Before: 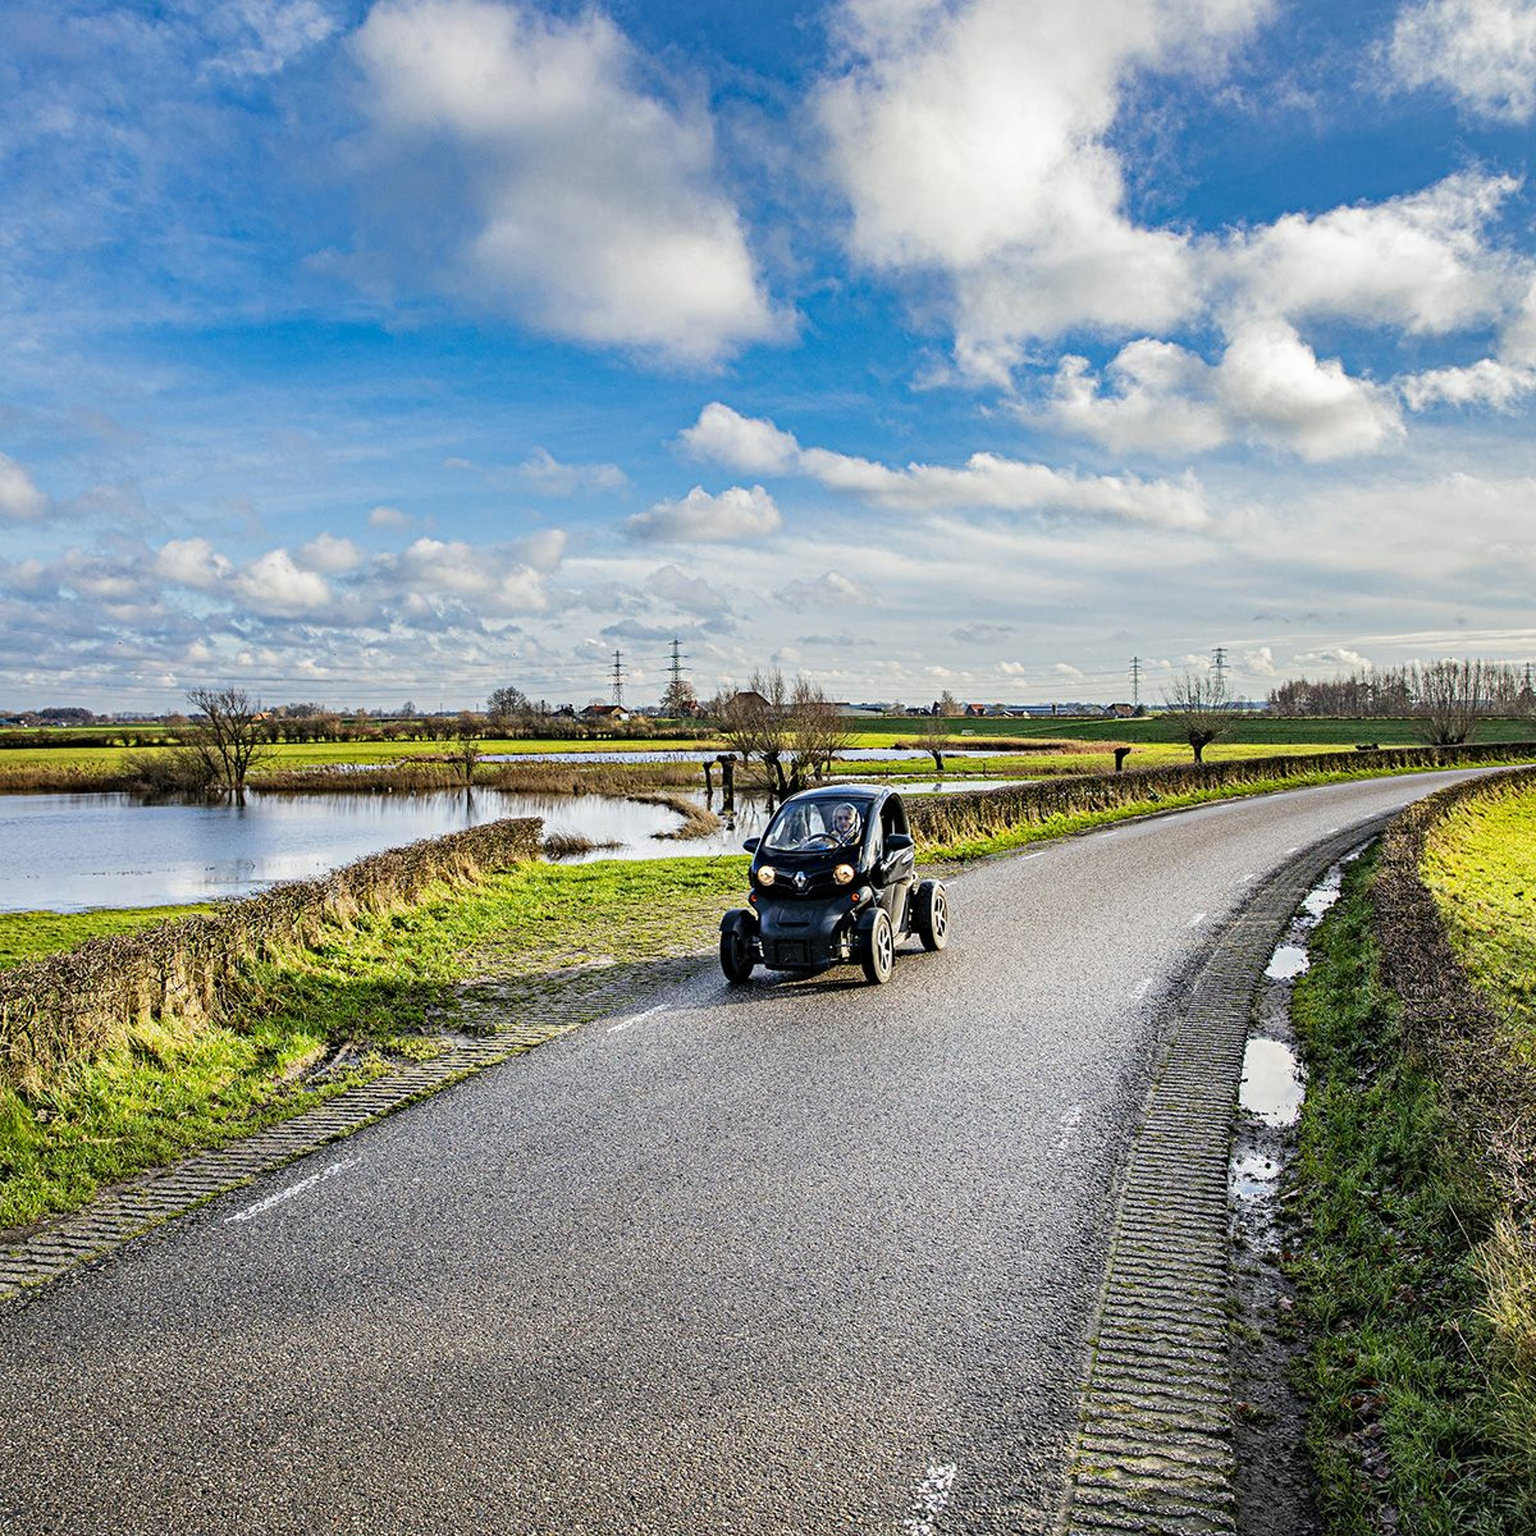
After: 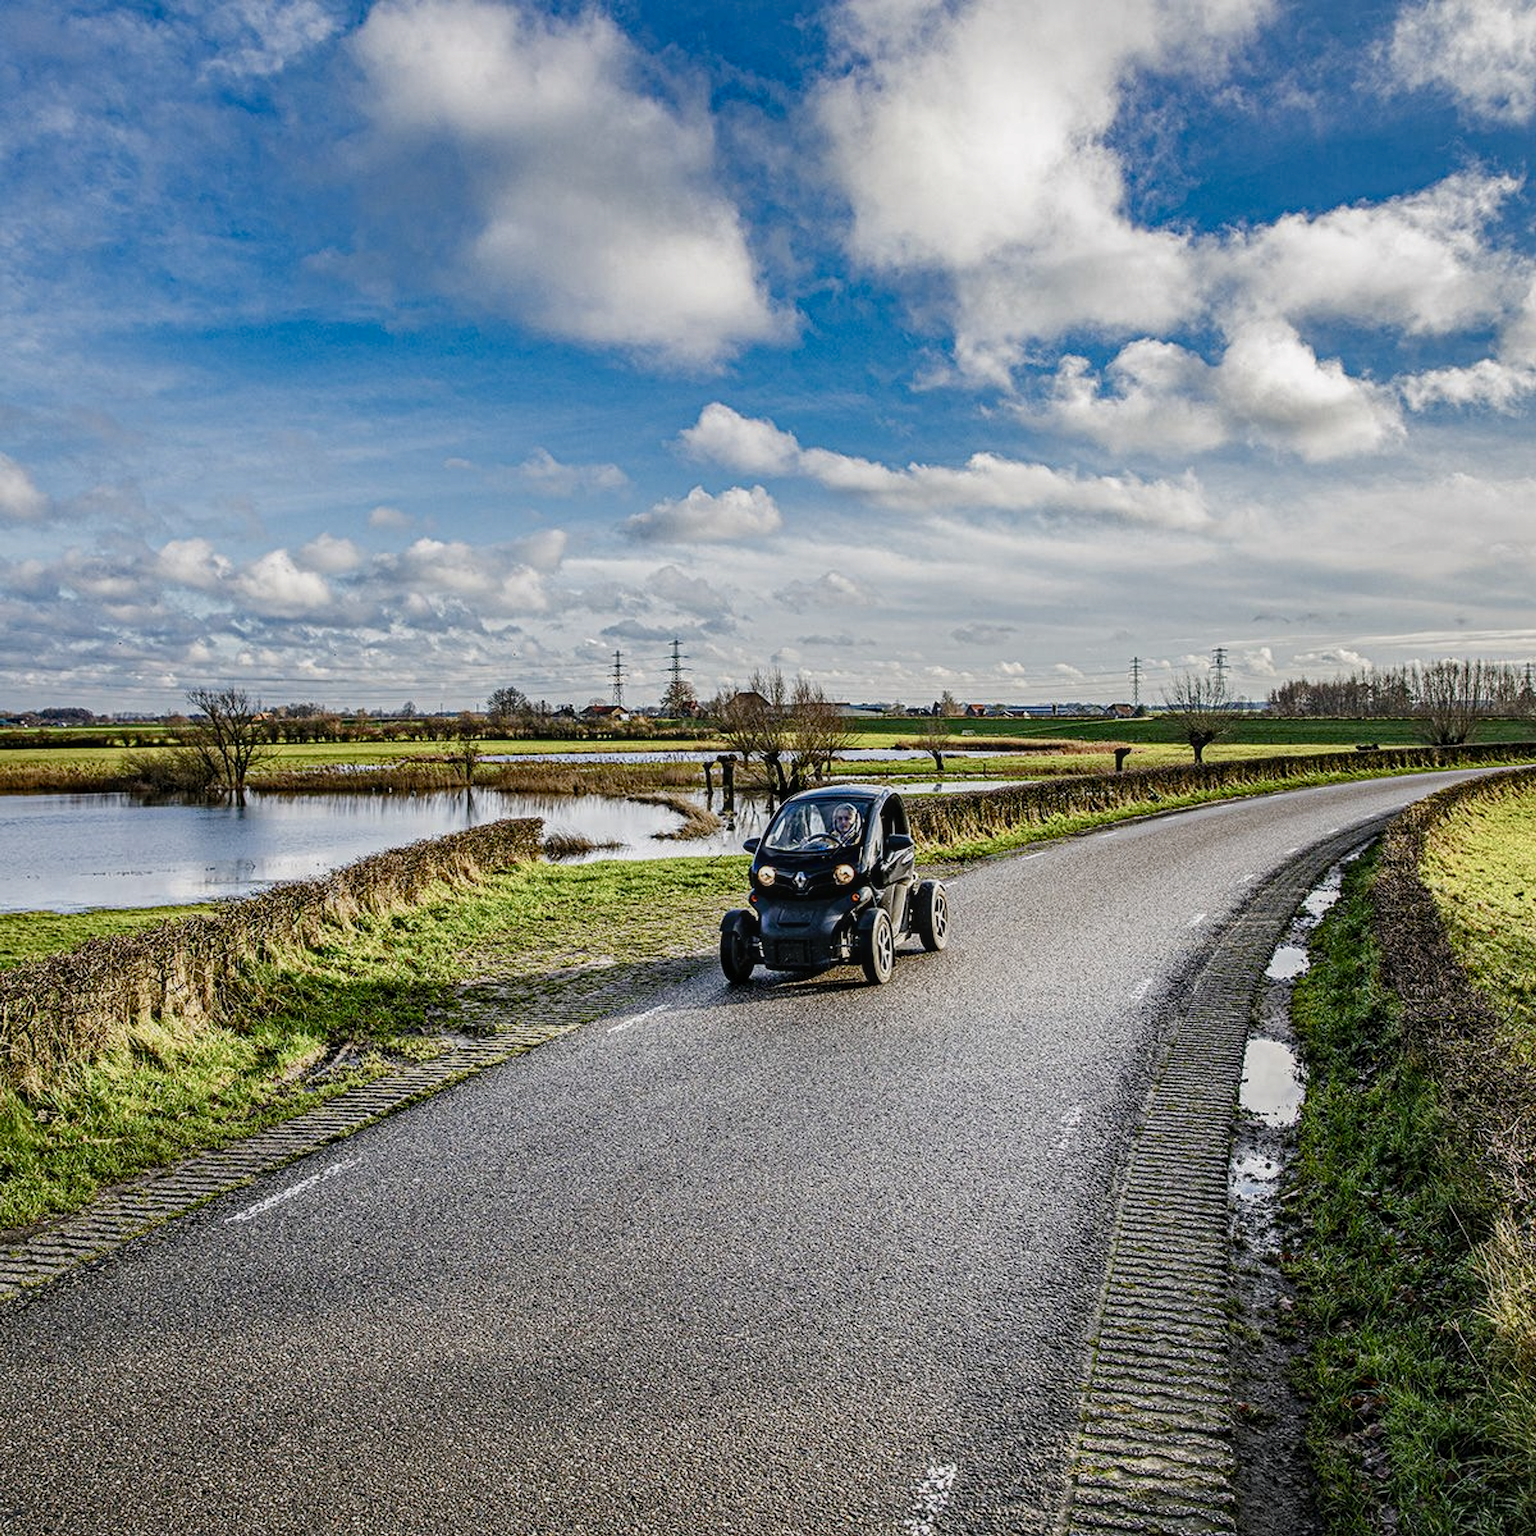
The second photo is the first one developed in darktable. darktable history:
color balance rgb: shadows lift › luminance -10%, shadows lift › chroma 1%, shadows lift › hue 113°, power › luminance -15%, highlights gain › chroma 0.2%, highlights gain › hue 333°, global offset › luminance 0.5%, perceptual saturation grading › global saturation 20%, perceptual saturation grading › highlights -50%, perceptual saturation grading › shadows 25%, contrast -10%
local contrast: on, module defaults
